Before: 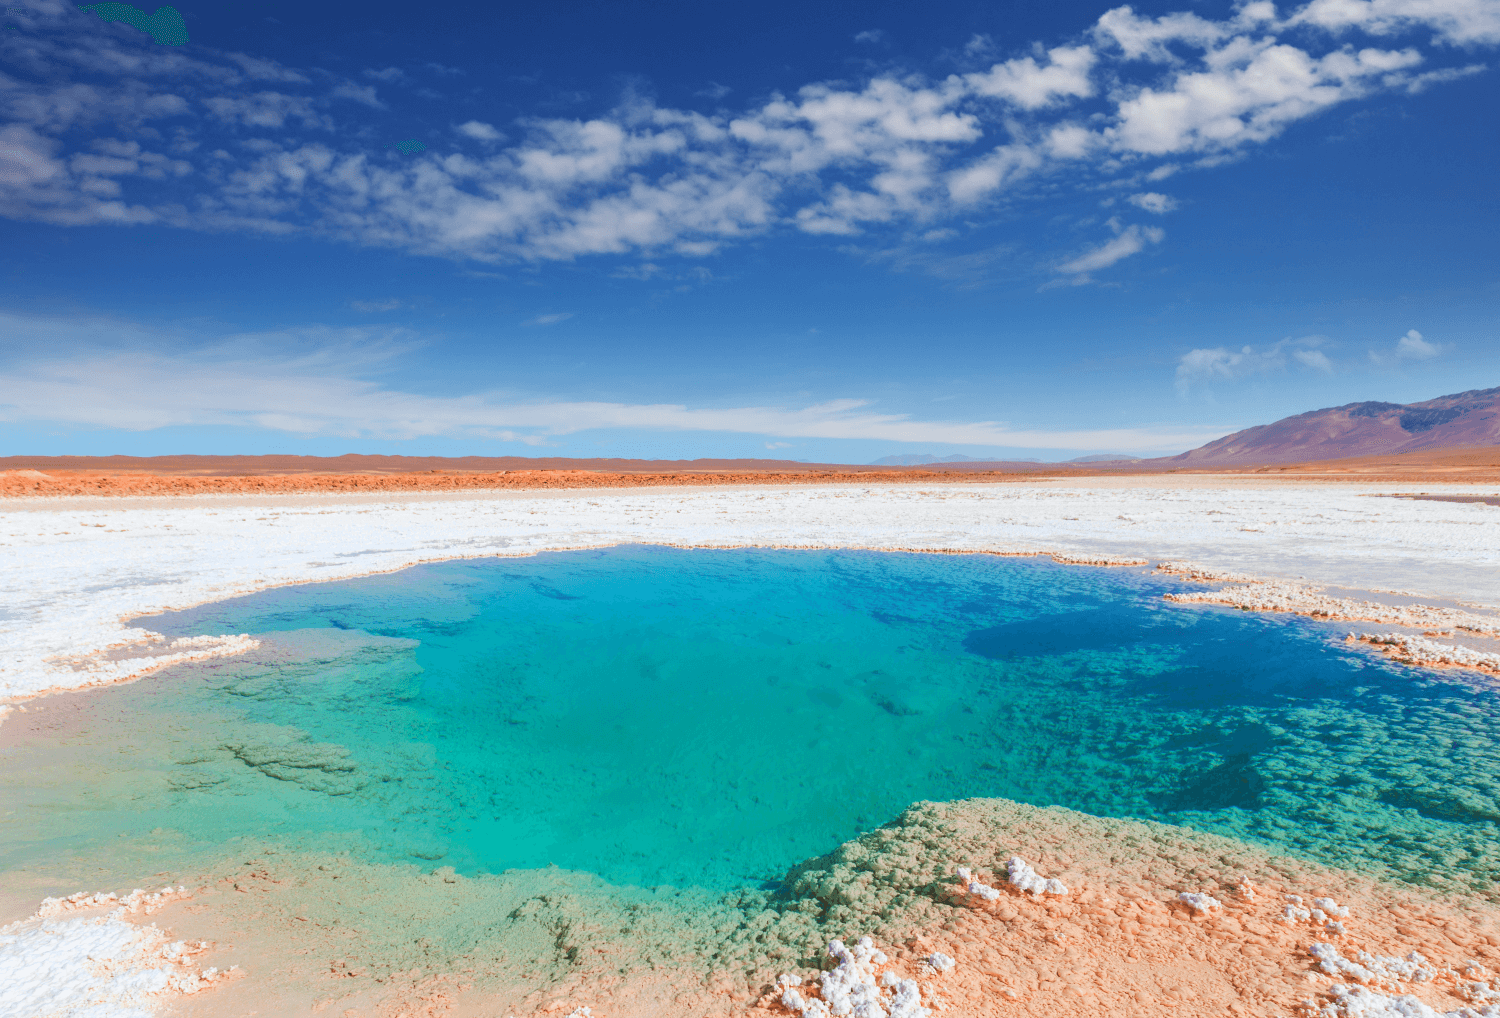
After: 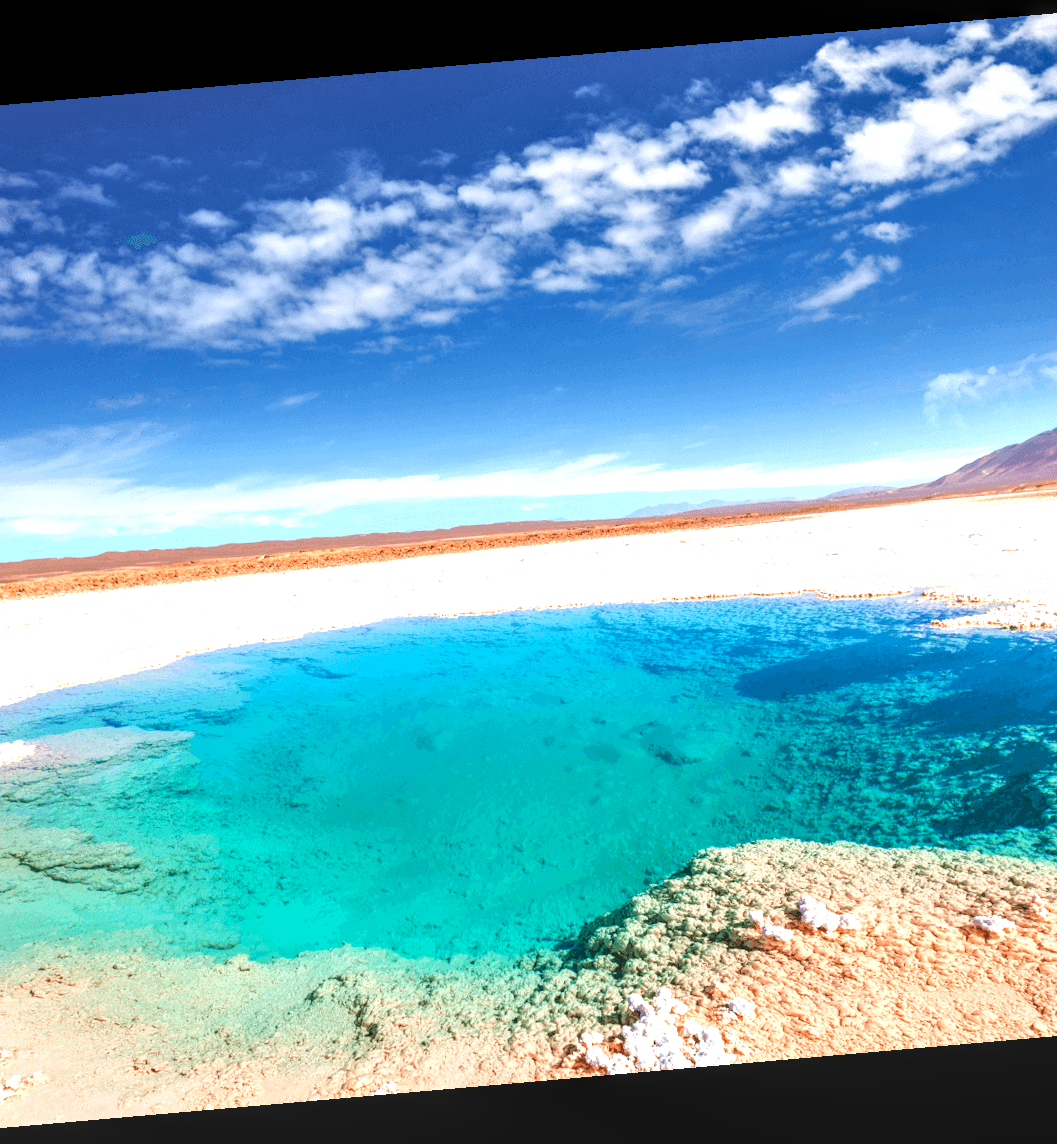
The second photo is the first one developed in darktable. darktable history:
tone equalizer: -8 EV -0.417 EV, -7 EV -0.389 EV, -6 EV -0.333 EV, -5 EV -0.222 EV, -3 EV 0.222 EV, -2 EV 0.333 EV, -1 EV 0.389 EV, +0 EV 0.417 EV, edges refinement/feathering 500, mask exposure compensation -1.57 EV, preserve details no
local contrast: highlights 61%, detail 143%, midtone range 0.428
exposure: black level correction 0.001, exposure 0.5 EV, compensate exposure bias true, compensate highlight preservation false
rotate and perspective: rotation -4.98°, automatic cropping off
crop and rotate: left 17.732%, right 15.423%
